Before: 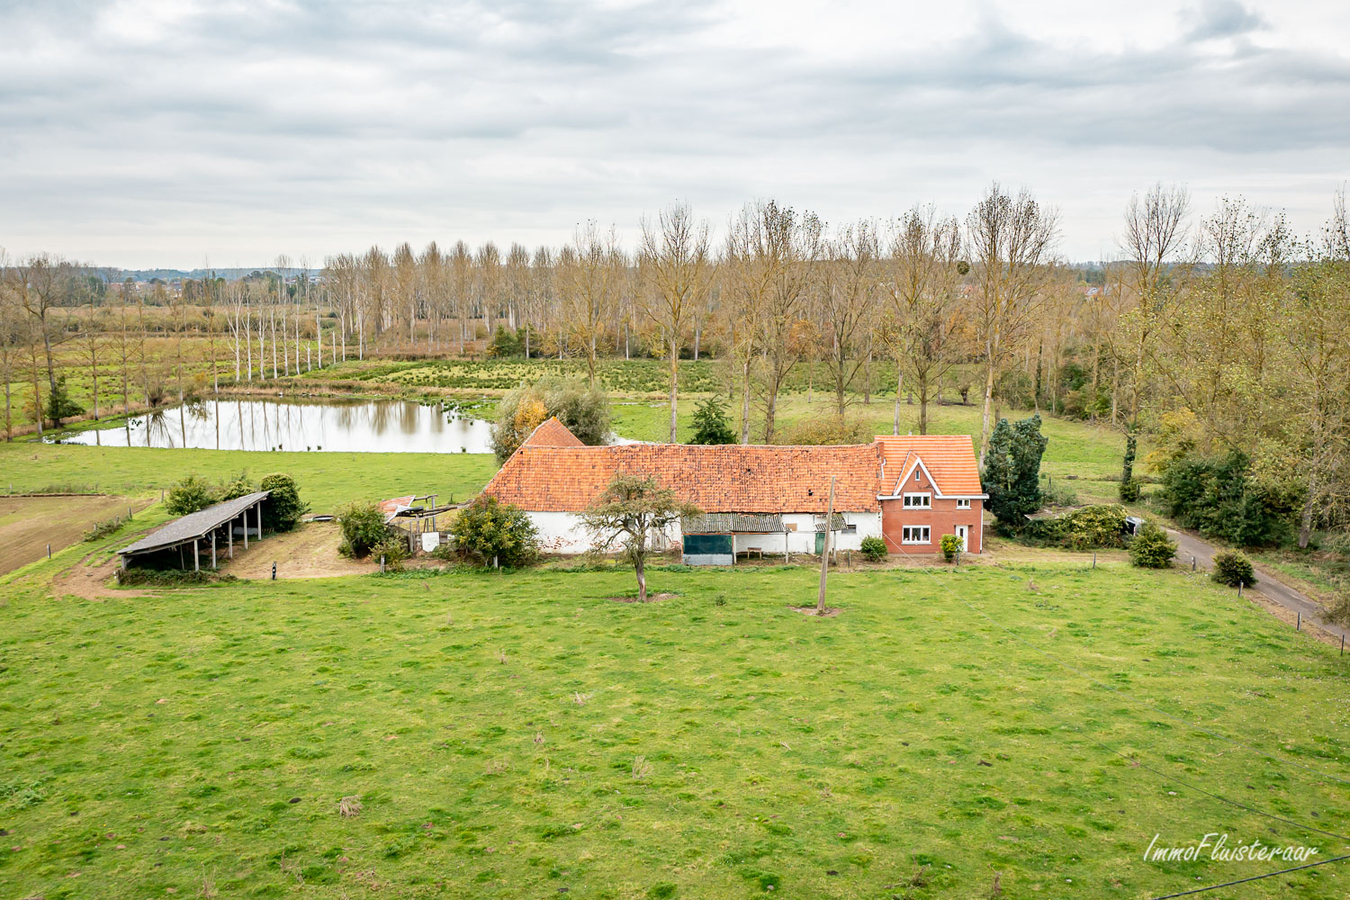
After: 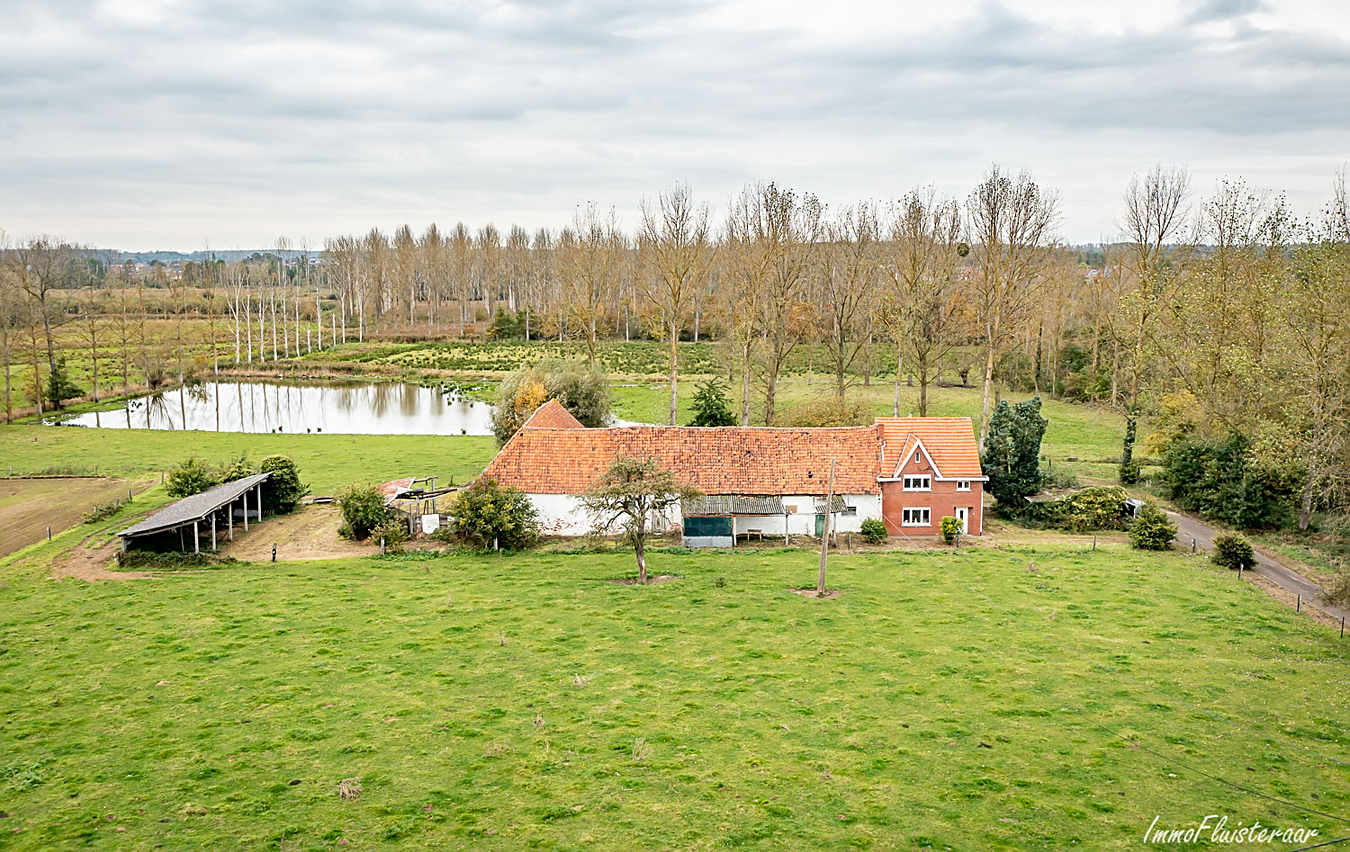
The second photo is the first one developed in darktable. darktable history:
crop and rotate: top 2.03%, bottom 3.272%
sharpen: on, module defaults
